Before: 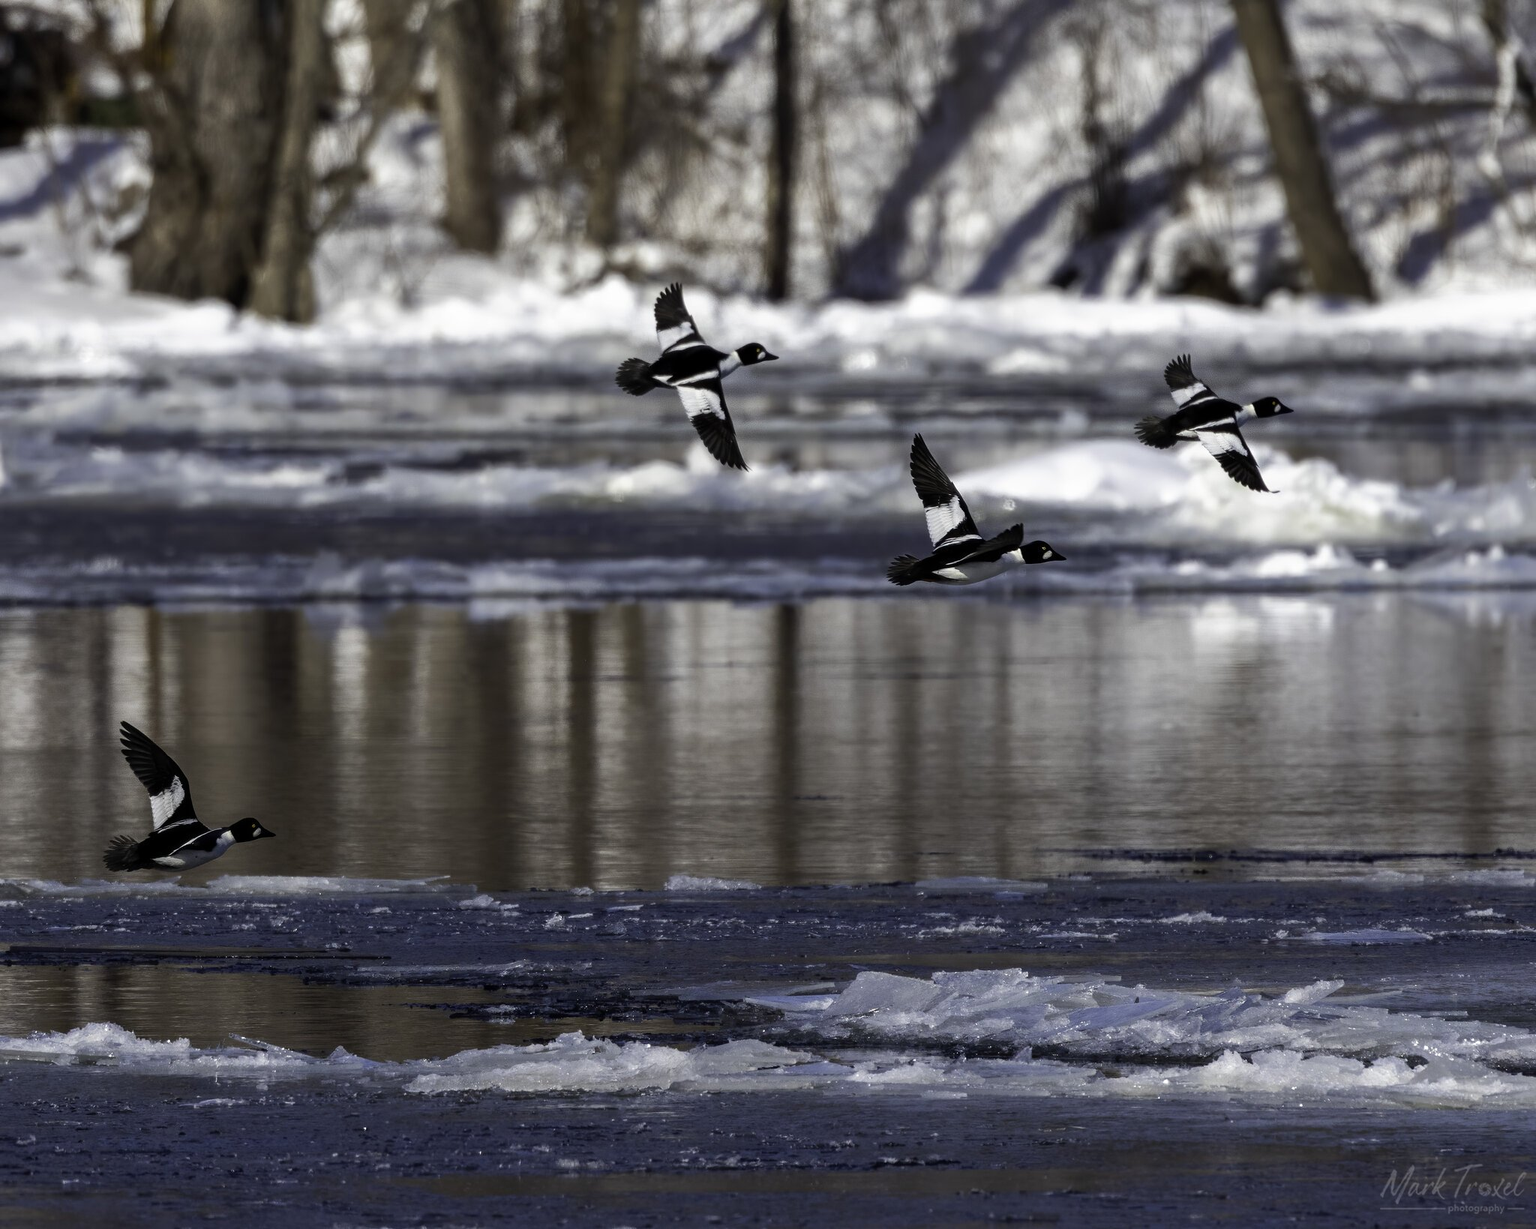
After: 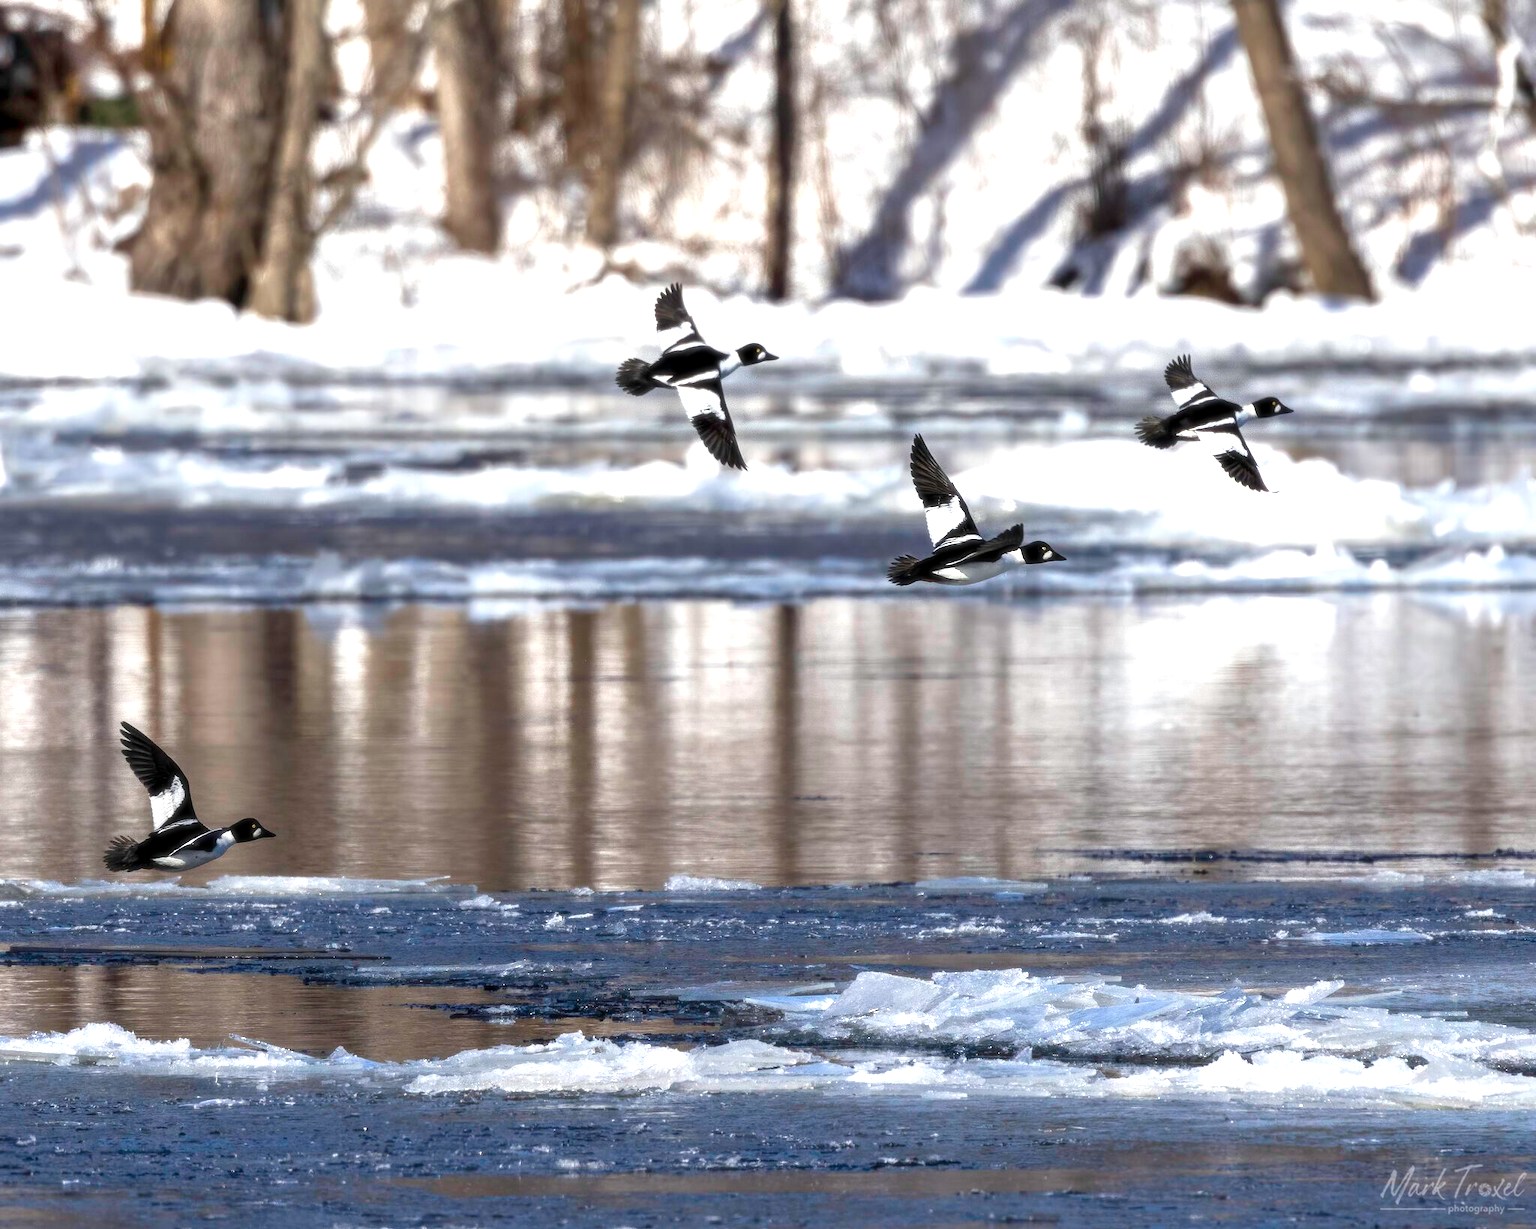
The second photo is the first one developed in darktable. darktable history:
exposure: black level correction 0, exposure 1.2 EV, compensate highlight preservation false
soften: size 10%, saturation 50%, brightness 0.2 EV, mix 10%
local contrast: highlights 100%, shadows 100%, detail 120%, midtone range 0.2
